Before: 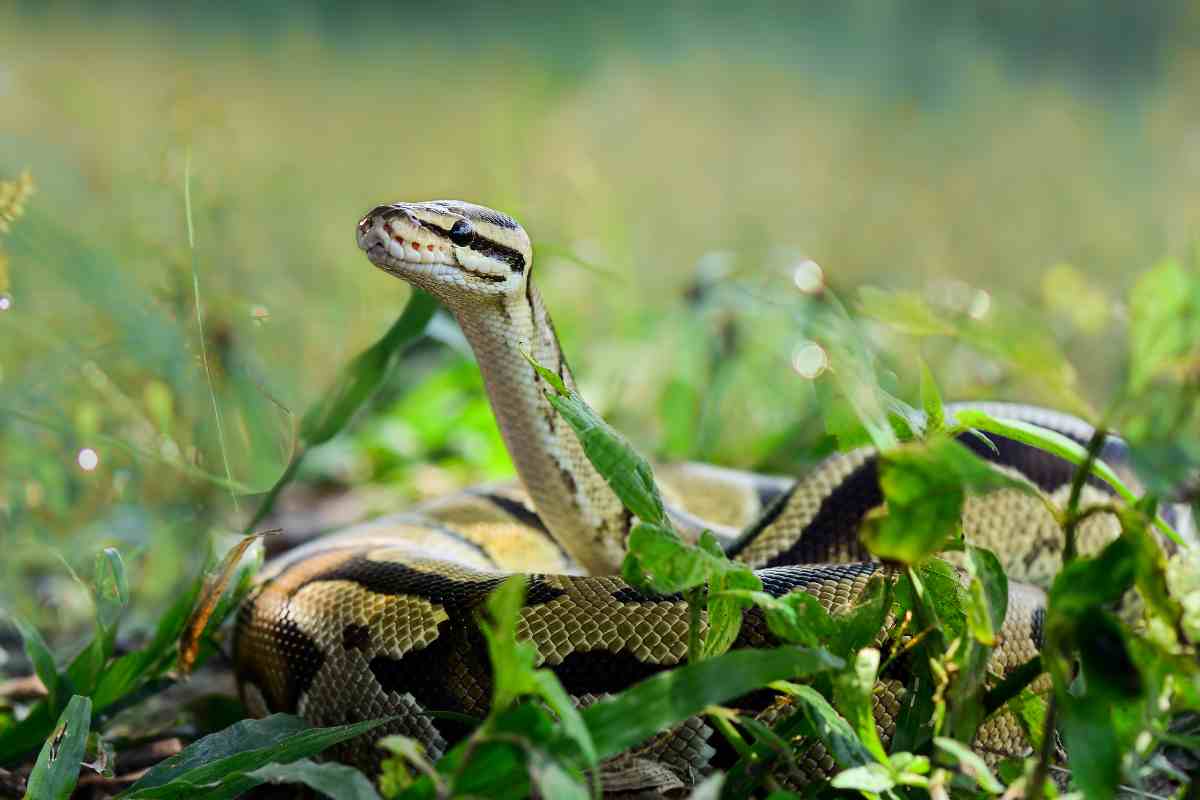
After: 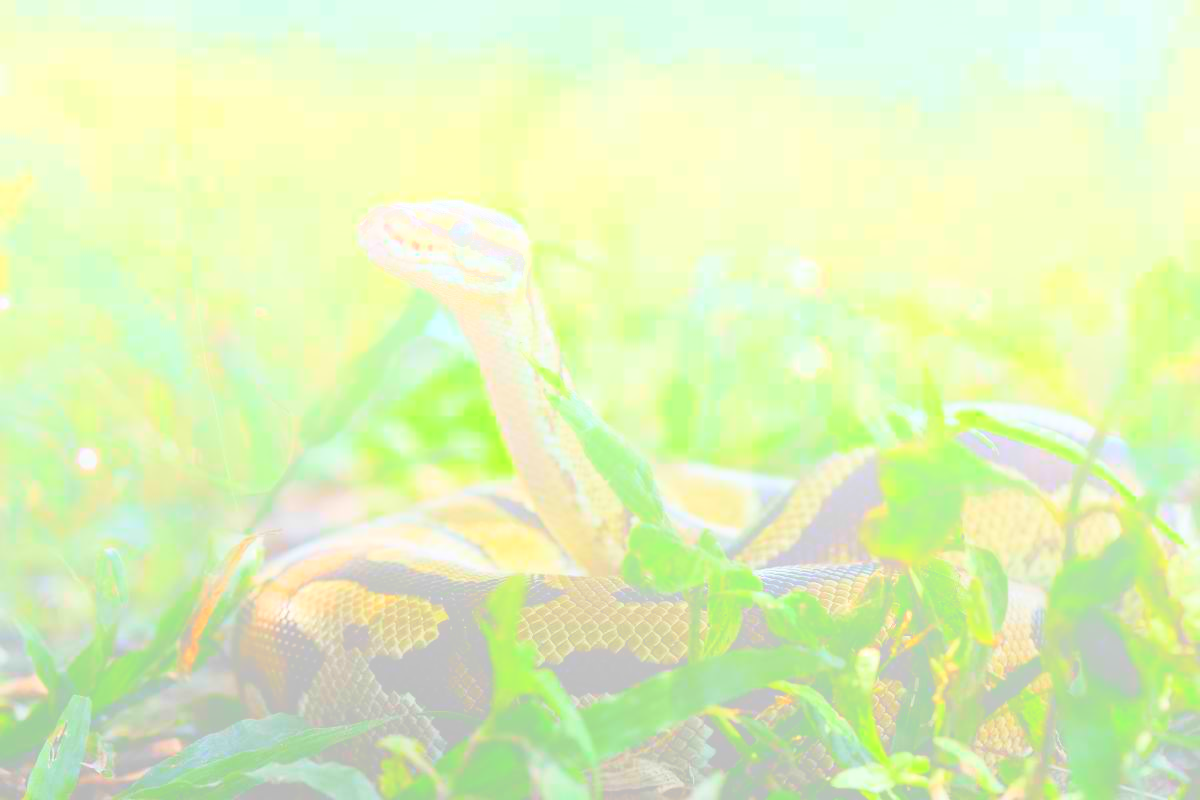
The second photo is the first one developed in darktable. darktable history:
bloom: size 70%, threshold 25%, strength 70%
